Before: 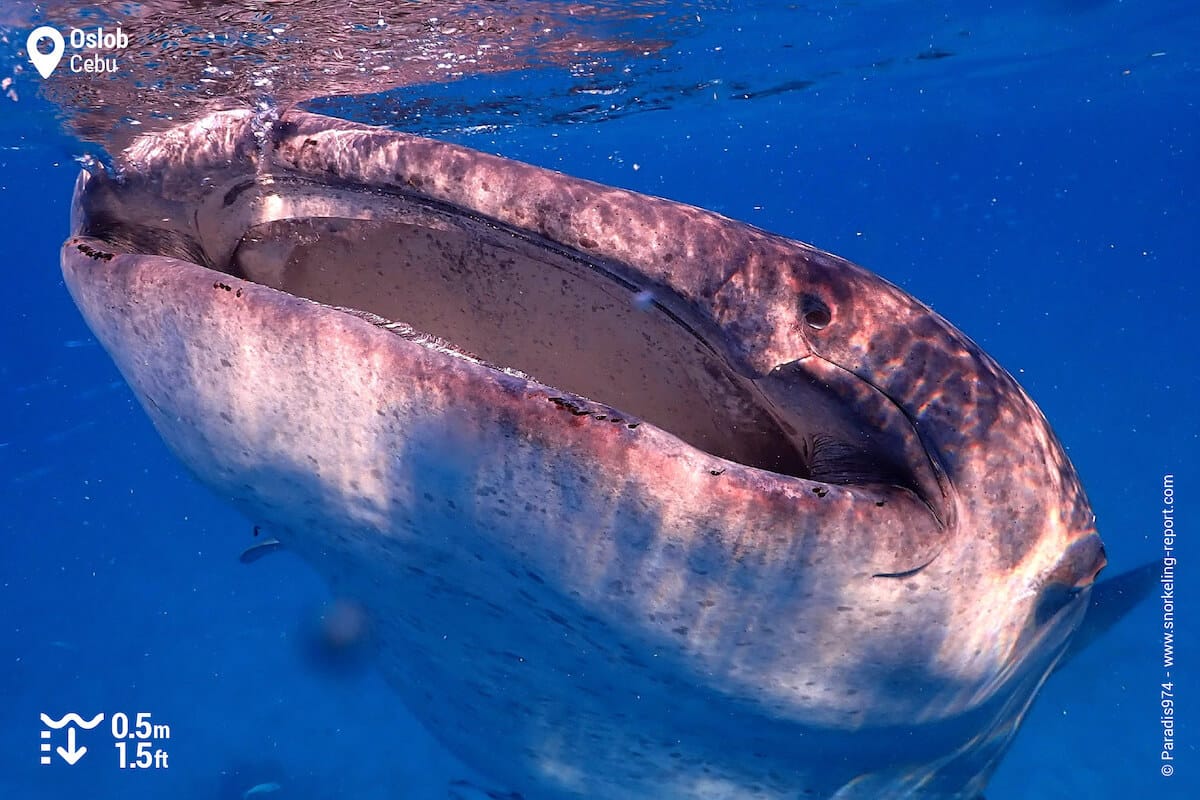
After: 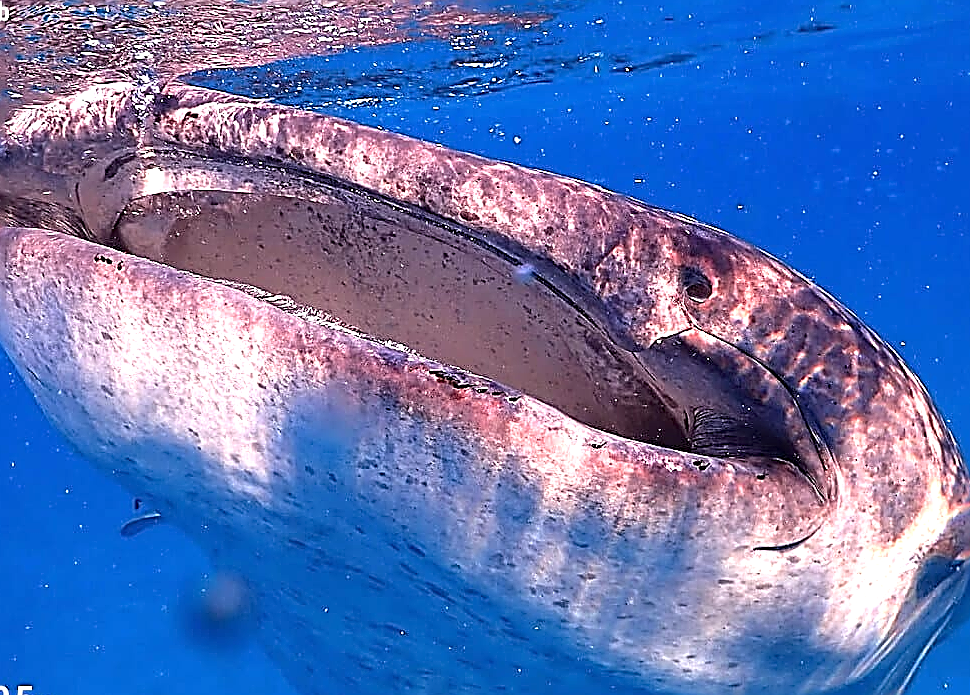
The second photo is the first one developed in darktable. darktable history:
exposure: exposure 0.7 EV, compensate highlight preservation false
crop: left 9.929%, top 3.475%, right 9.188%, bottom 9.529%
sharpen: amount 2
